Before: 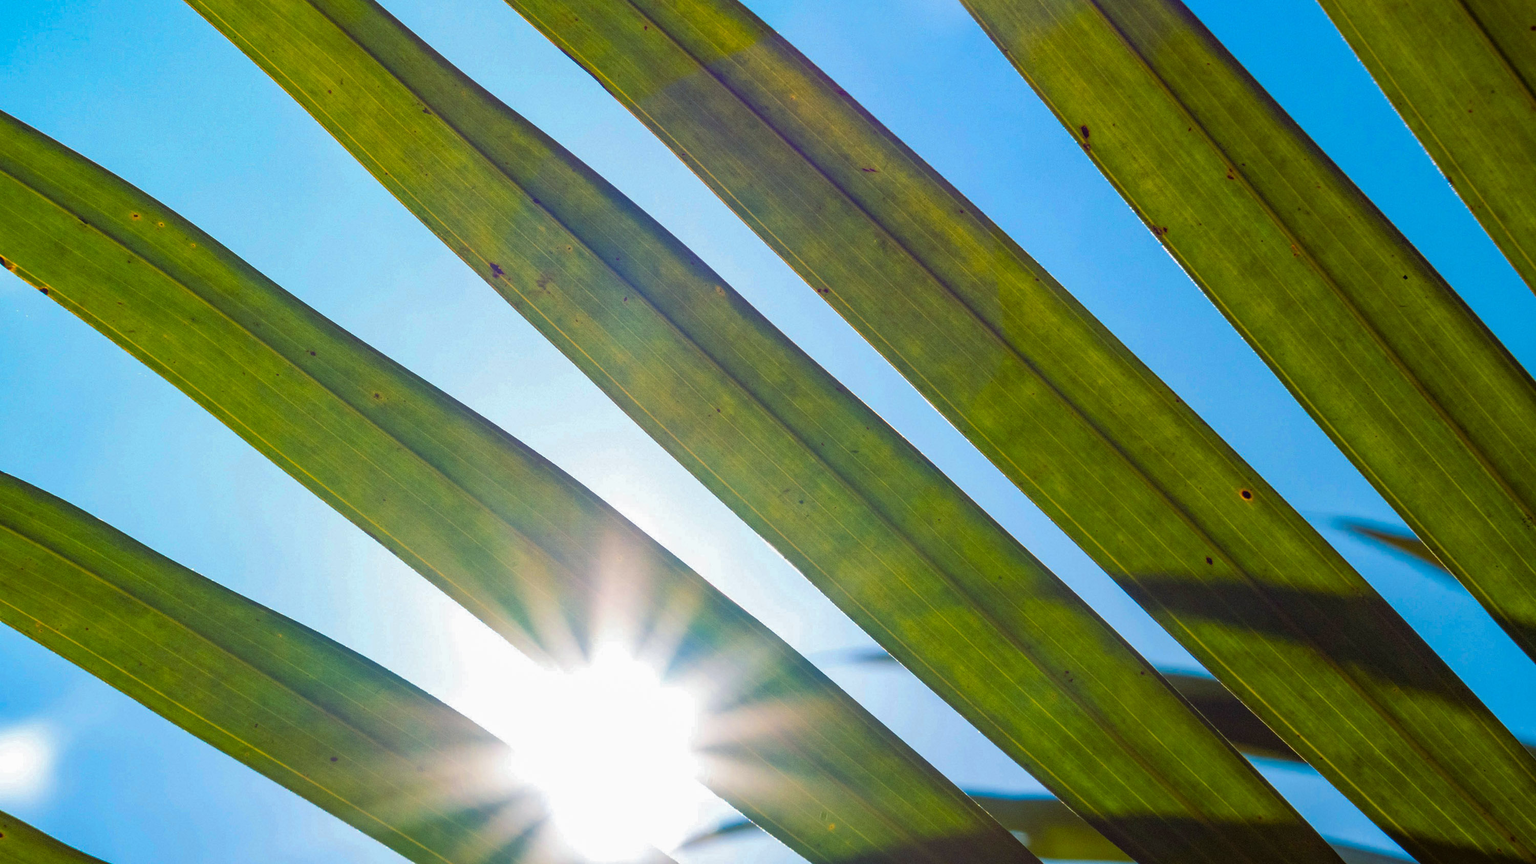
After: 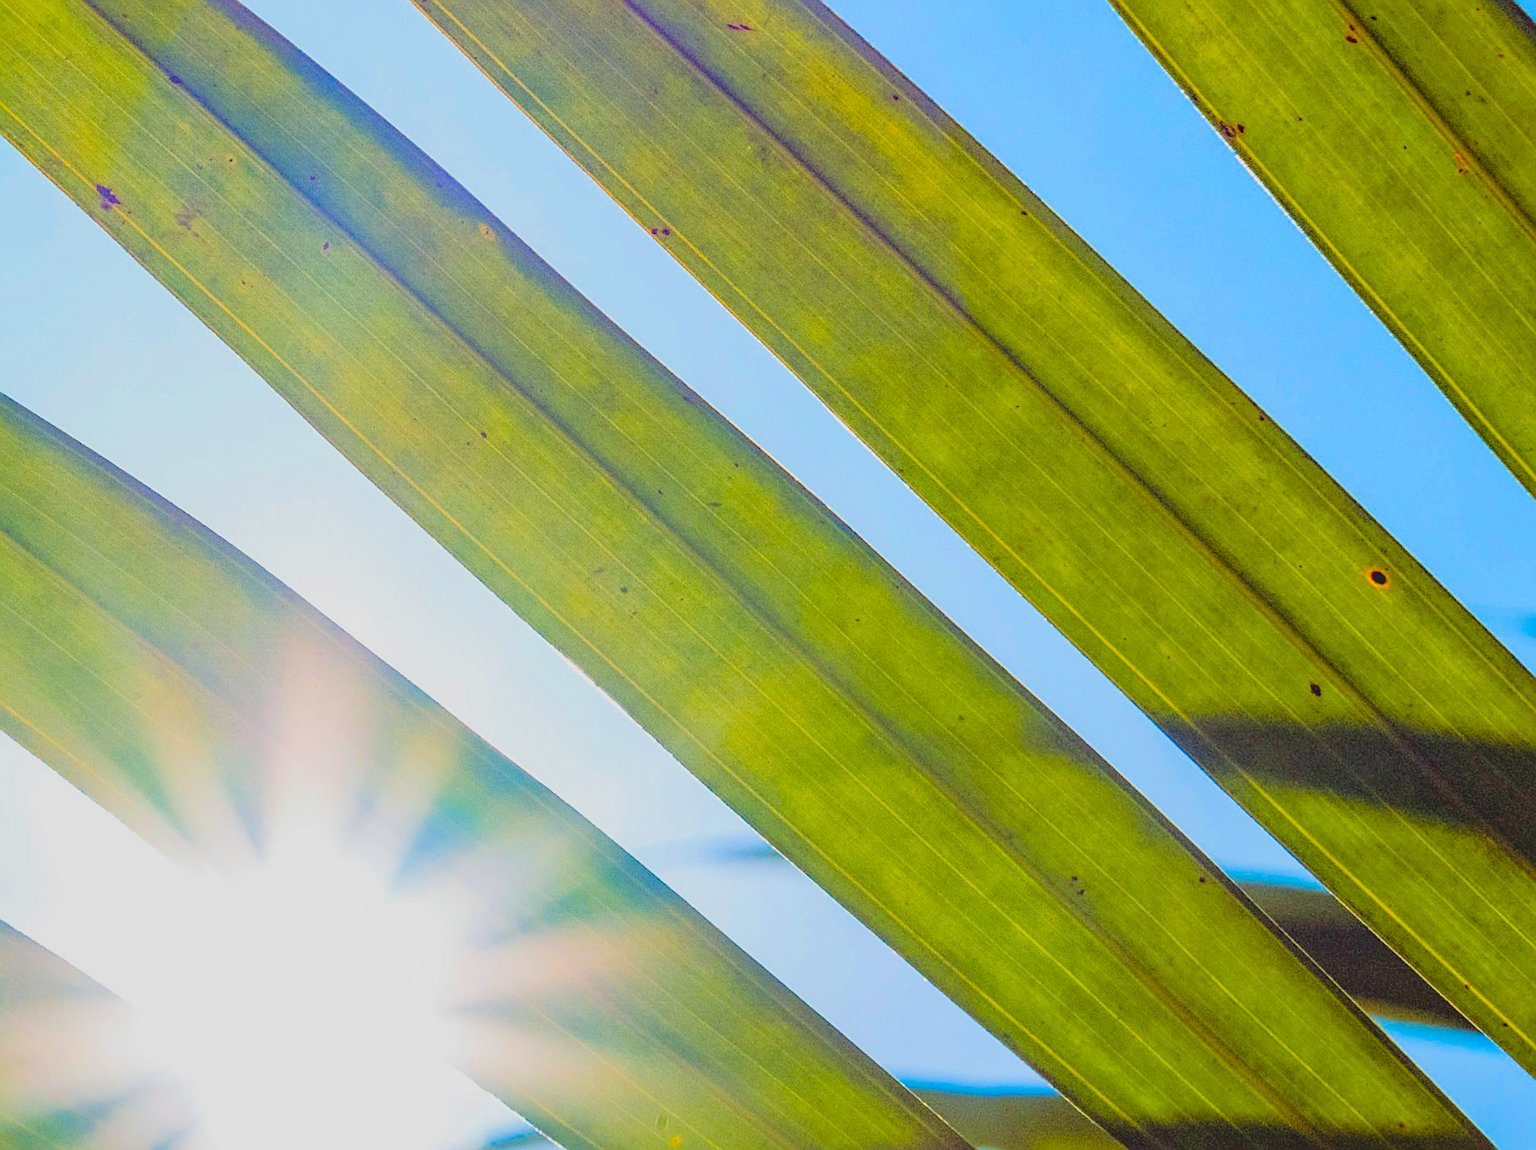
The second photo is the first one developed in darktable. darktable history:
tone curve: curves: ch0 [(0, 0) (0.003, 0.022) (0.011, 0.025) (0.025, 0.032) (0.044, 0.055) (0.069, 0.089) (0.1, 0.133) (0.136, 0.18) (0.177, 0.231) (0.224, 0.291) (0.277, 0.35) (0.335, 0.42) (0.399, 0.496) (0.468, 0.561) (0.543, 0.632) (0.623, 0.706) (0.709, 0.783) (0.801, 0.865) (0.898, 0.947) (1, 1)], color space Lab, linked channels, preserve colors none
color zones: curves: ch2 [(0, 0.5) (0.143, 0.5) (0.286, 0.489) (0.415, 0.421) (0.571, 0.5) (0.714, 0.5) (0.857, 0.5) (1, 0.5)]
sharpen: on, module defaults
contrast brightness saturation: contrast -0.197, saturation 0.187
crop and rotate: left 28.208%, top 17.85%, right 12.77%, bottom 3.561%
local contrast: on, module defaults
exposure: black level correction 0, exposure 0.691 EV, compensate highlight preservation false
filmic rgb: black relative exposure -6.88 EV, white relative exposure 5.88 EV, hardness 2.7
